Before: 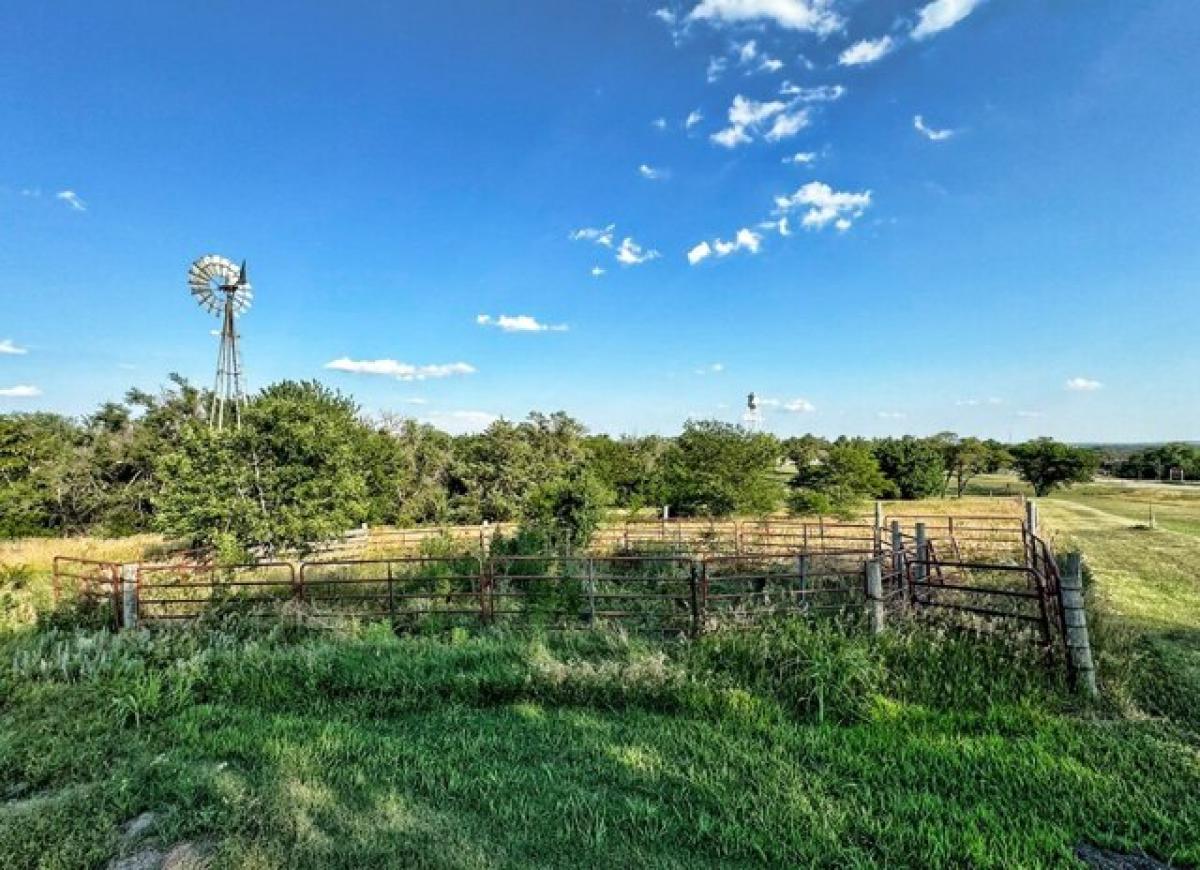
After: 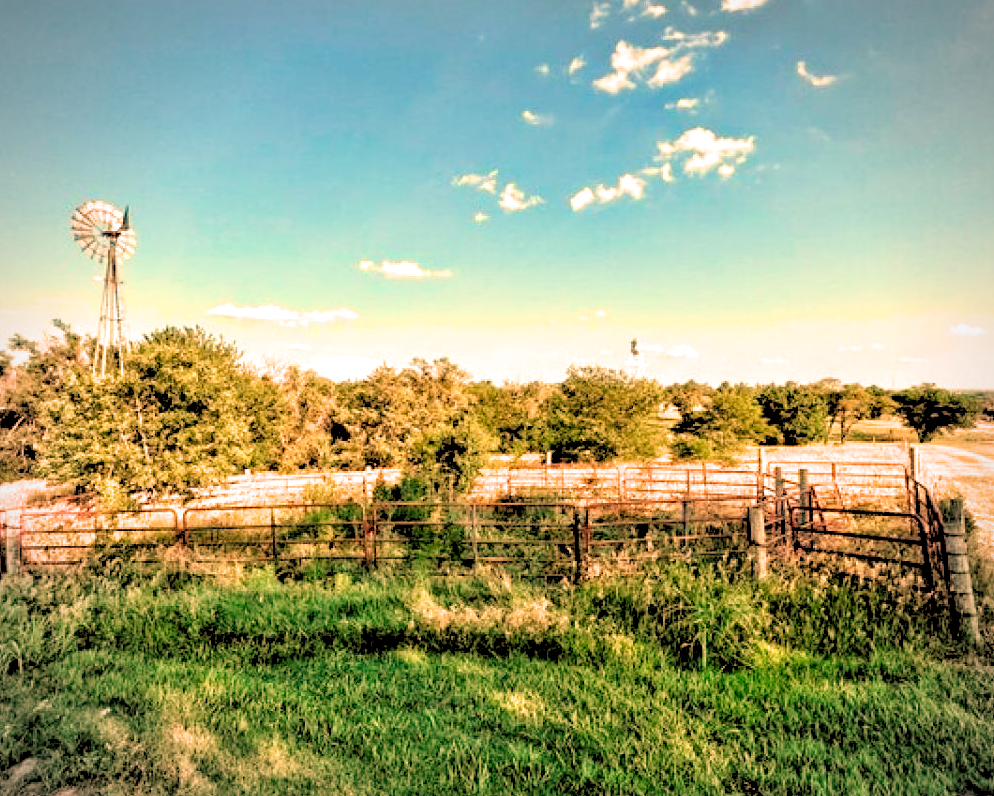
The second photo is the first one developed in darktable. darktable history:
crop: left 9.807%, top 6.259%, right 7.334%, bottom 2.177%
levels: levels [0.072, 0.414, 0.976]
white balance: red 1.467, blue 0.684
filmic rgb: white relative exposure 2.45 EV, hardness 6.33
vignetting: fall-off radius 60.92%
